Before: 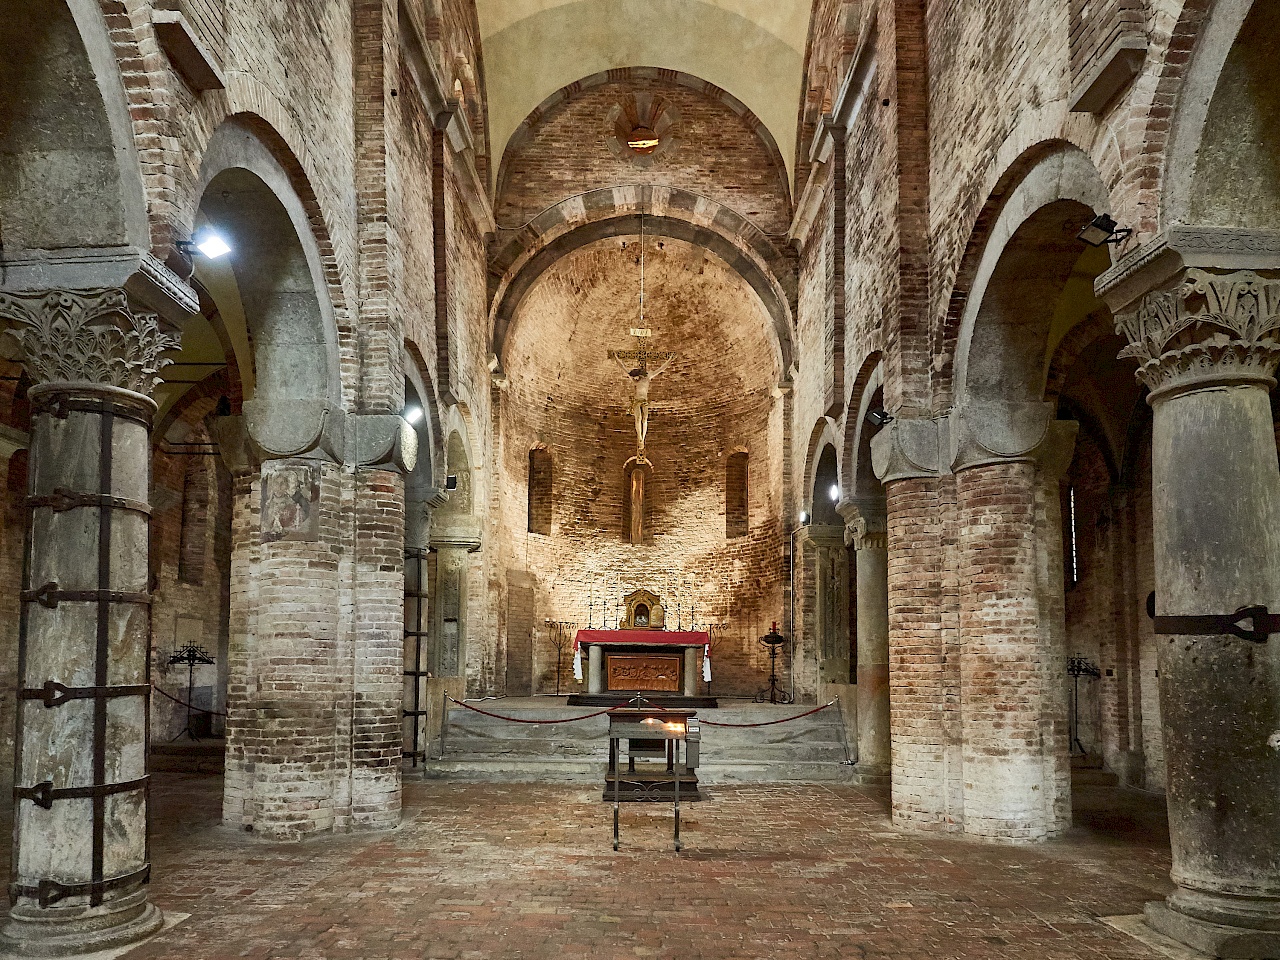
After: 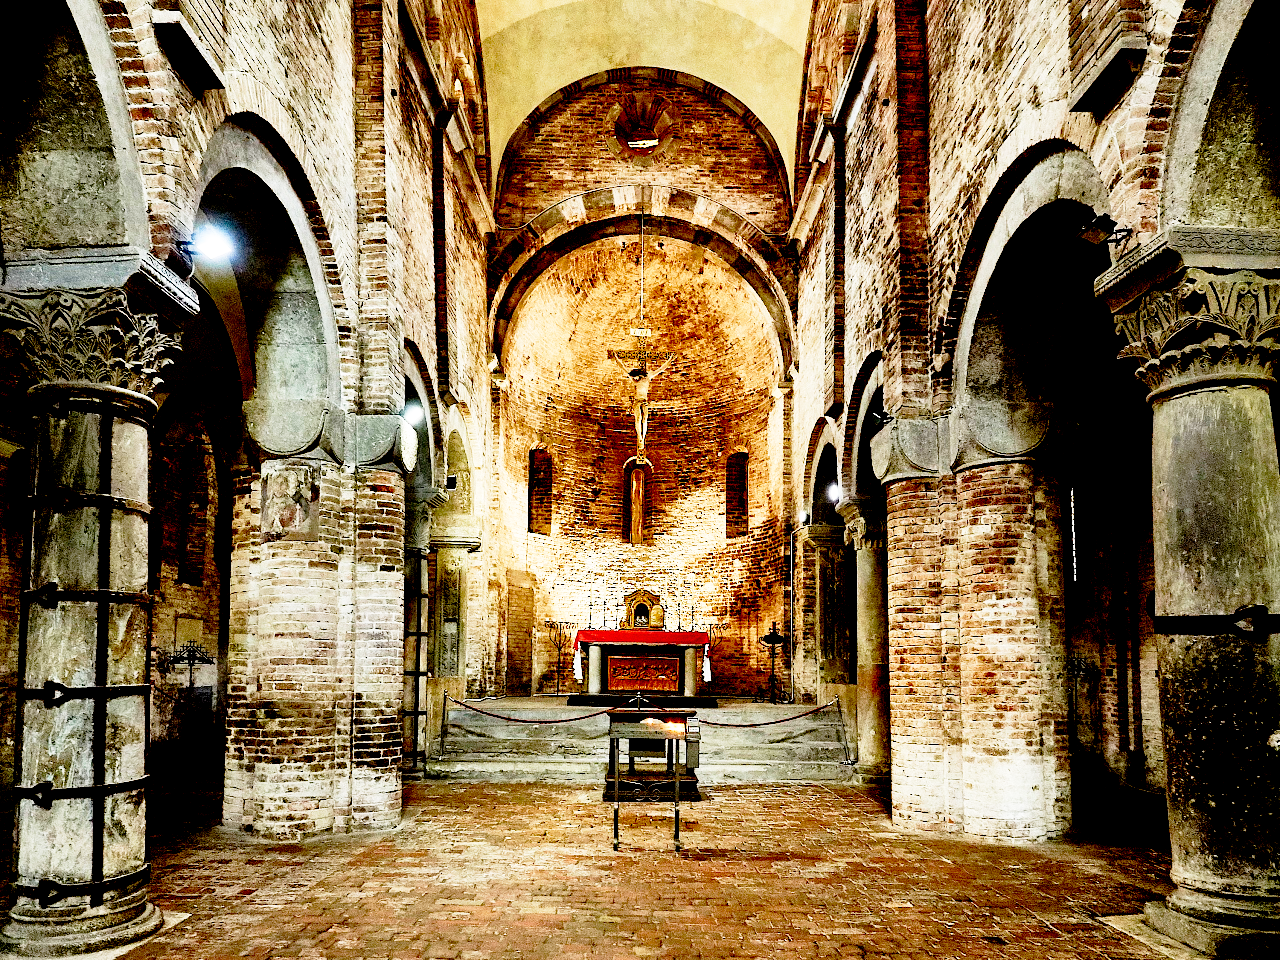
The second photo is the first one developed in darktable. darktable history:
velvia: strength 15.16%
base curve: curves: ch0 [(0, 0) (0.012, 0.01) (0.073, 0.168) (0.31, 0.711) (0.645, 0.957) (1, 1)], preserve colors none
exposure: black level correction 0.049, exposure 0.013 EV, compensate highlight preservation false
